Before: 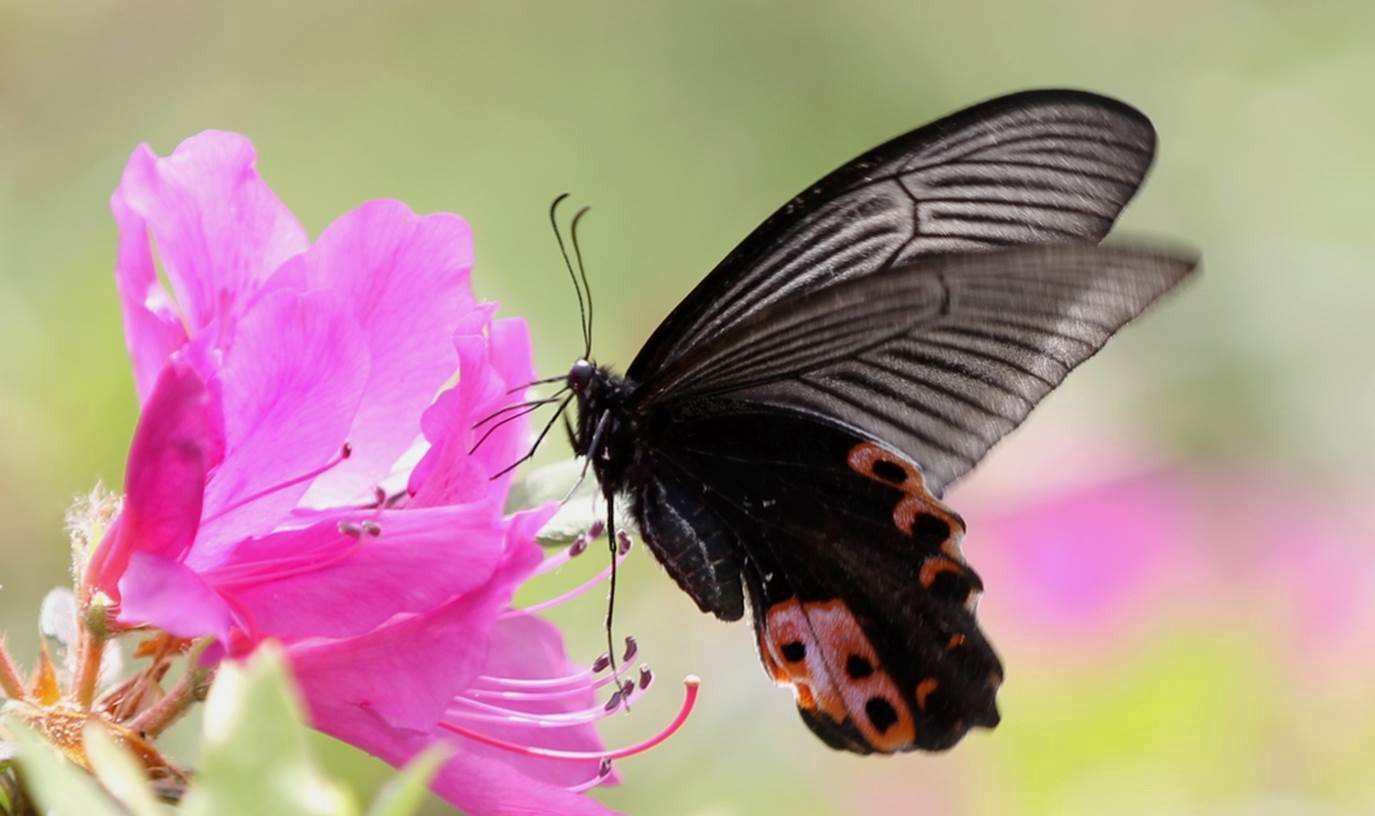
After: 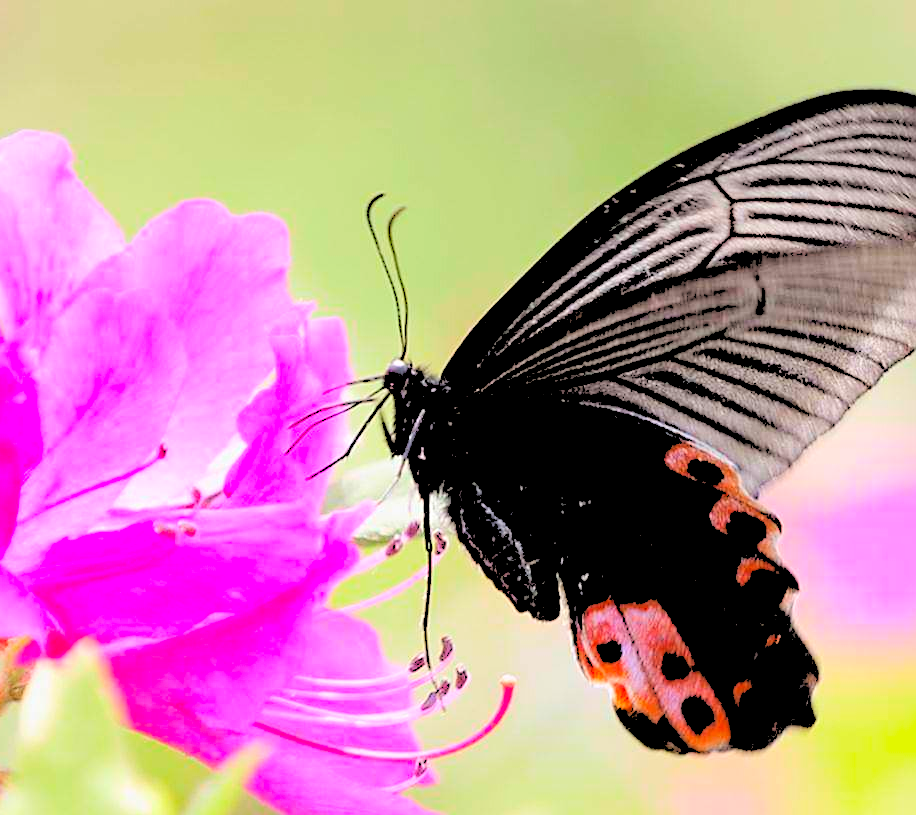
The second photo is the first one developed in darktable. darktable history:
contrast brightness saturation: contrast 0.07, brightness 0.18, saturation 0.4
rgb levels: levels [[0.027, 0.429, 0.996], [0, 0.5, 1], [0, 0.5, 1]]
sharpen: on, module defaults
crop and rotate: left 13.409%, right 19.924%
